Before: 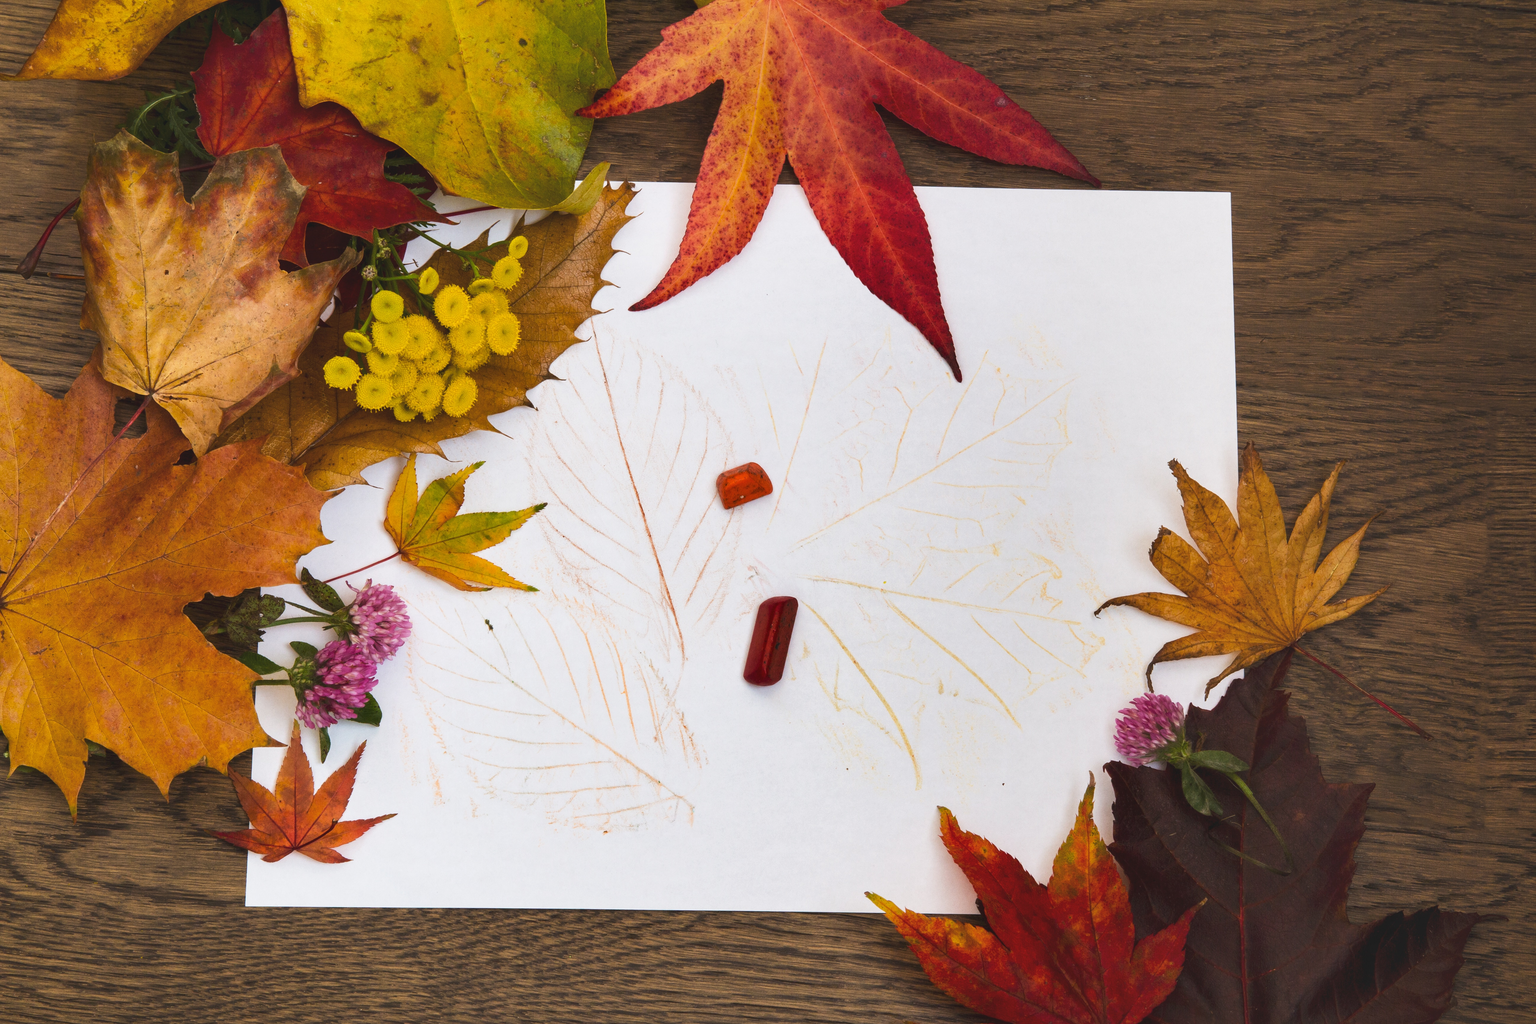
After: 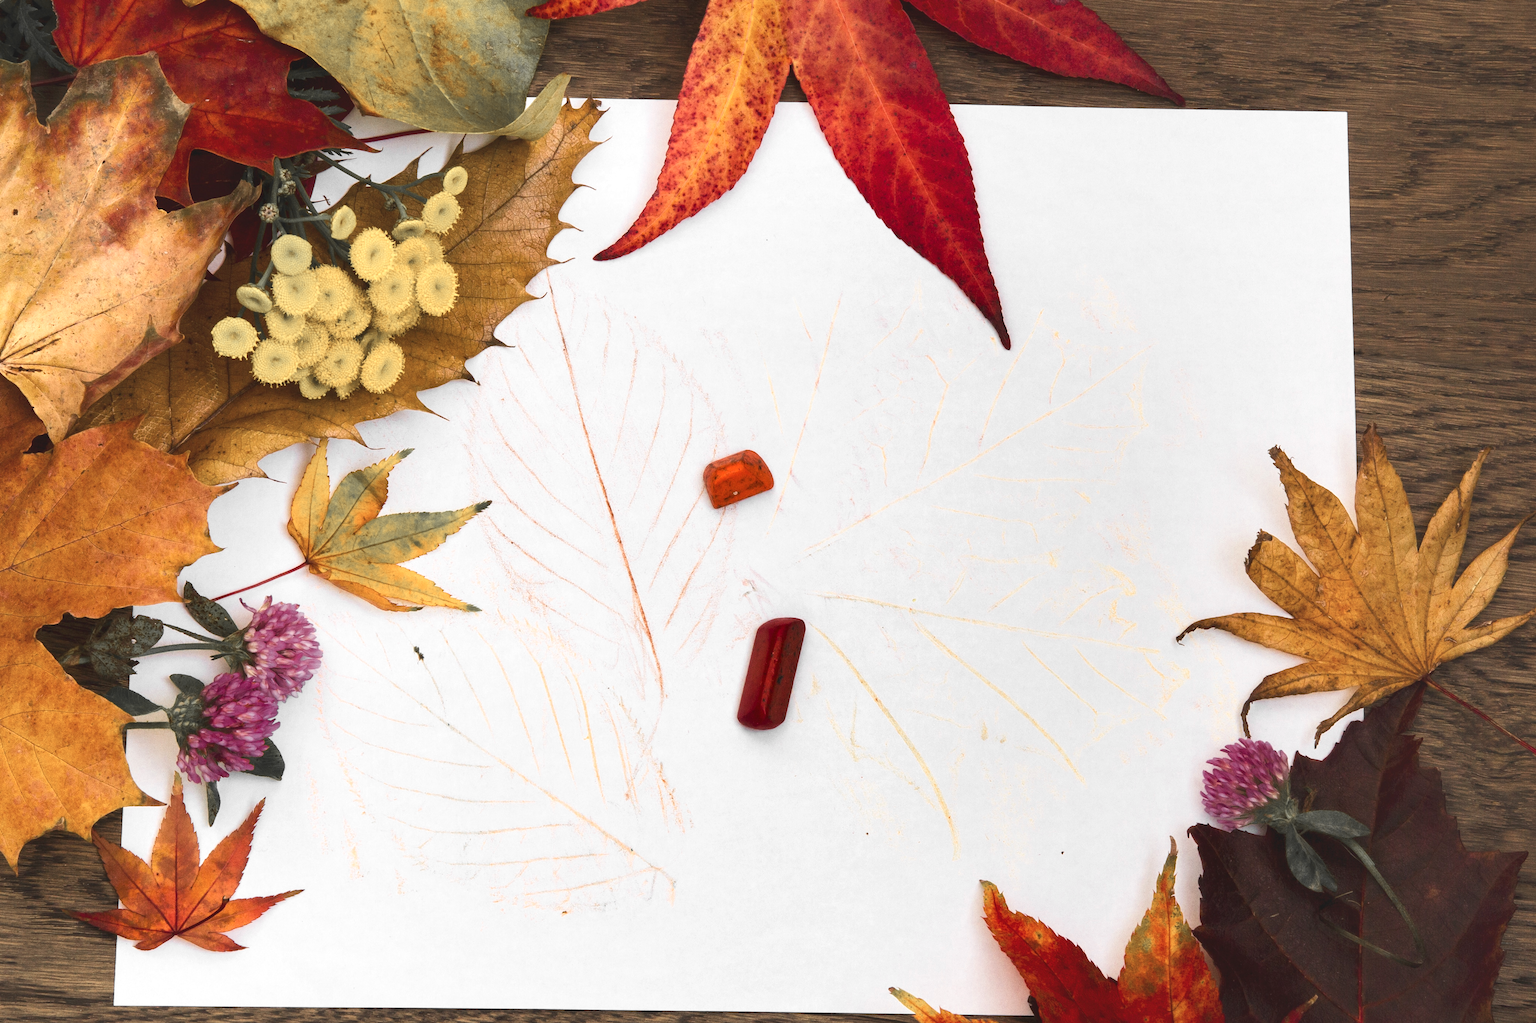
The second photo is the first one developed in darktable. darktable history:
crop and rotate: left 10.071%, top 10.071%, right 10.02%, bottom 10.02%
color zones: curves: ch0 [(0, 0.447) (0.184, 0.543) (0.323, 0.476) (0.429, 0.445) (0.571, 0.443) (0.714, 0.451) (0.857, 0.452) (1, 0.447)]; ch1 [(0, 0.464) (0.176, 0.46) (0.287, 0.177) (0.429, 0.002) (0.571, 0) (0.714, 0) (0.857, 0) (1, 0.464)], mix 20%
contrast brightness saturation: contrast 0.07
exposure: exposure 0.236 EV, compensate highlight preservation false
